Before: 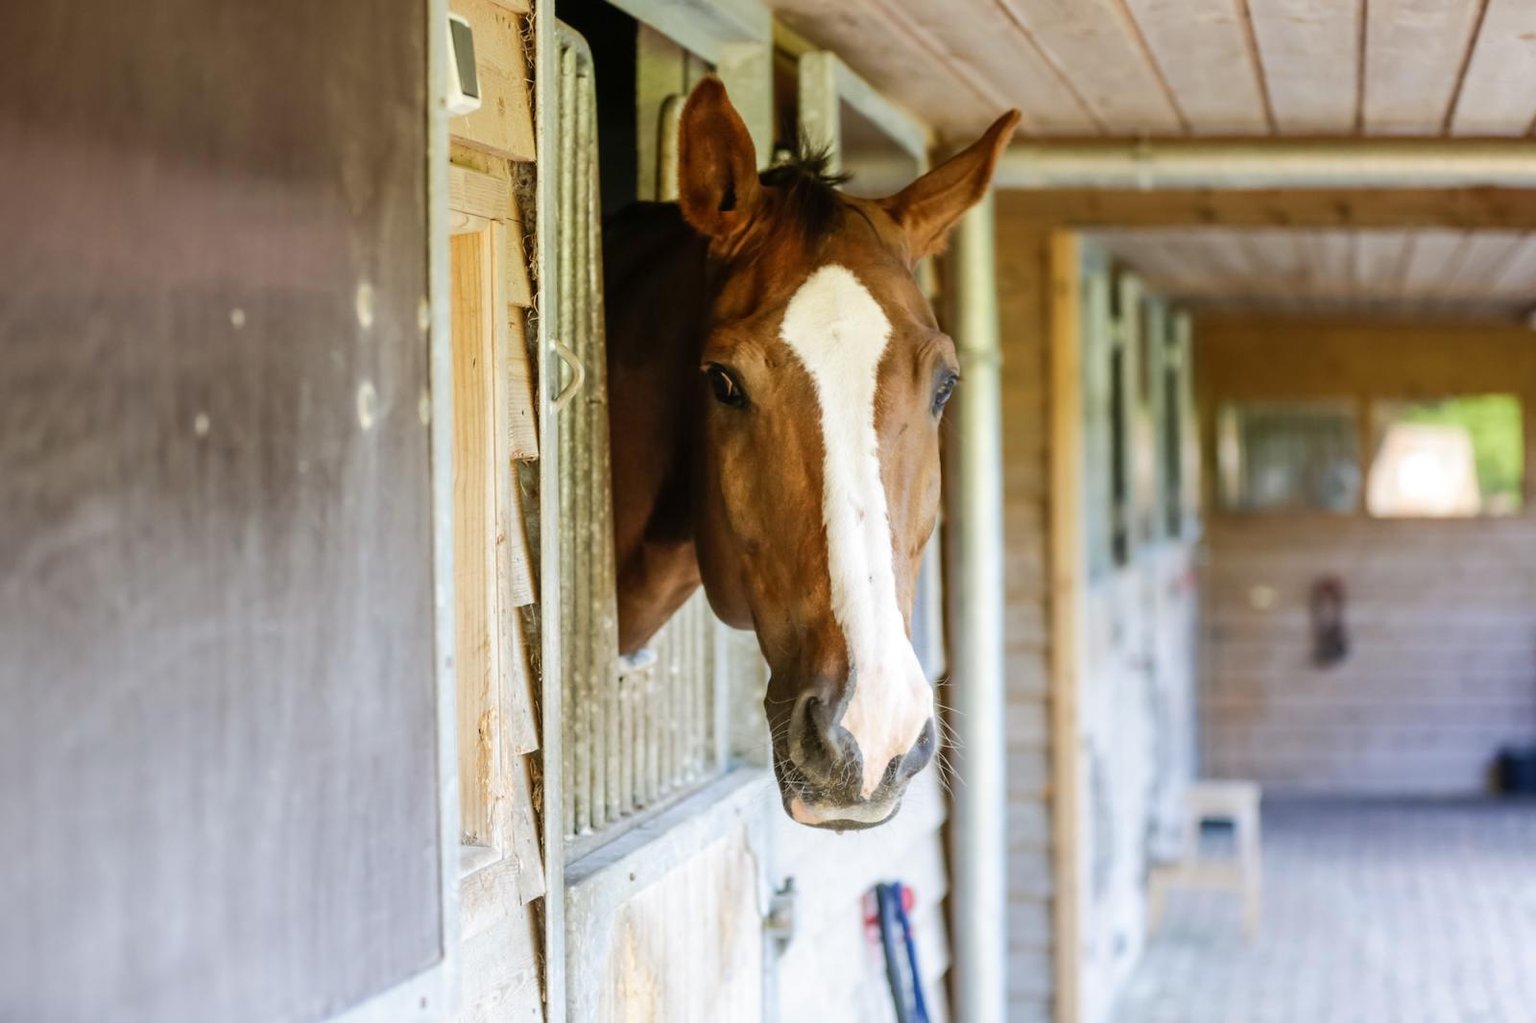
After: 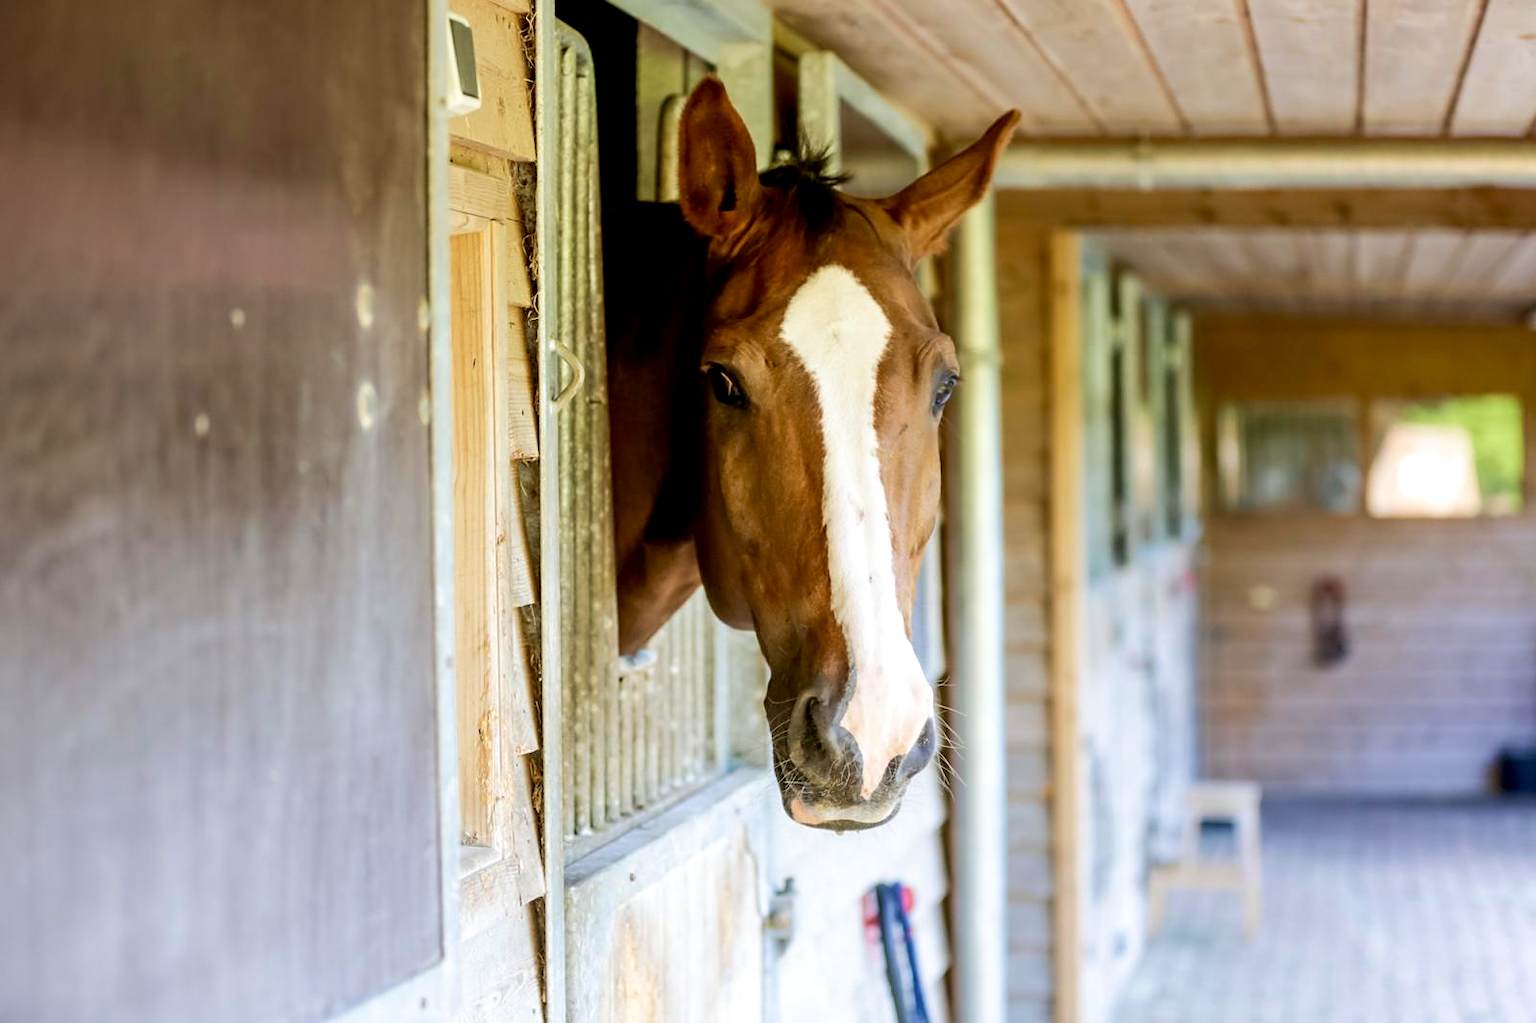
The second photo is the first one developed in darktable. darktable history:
exposure: black level correction 0.007, exposure 0.09 EV, compensate exposure bias true, compensate highlight preservation false
velvia: on, module defaults
sharpen: amount 0.203
